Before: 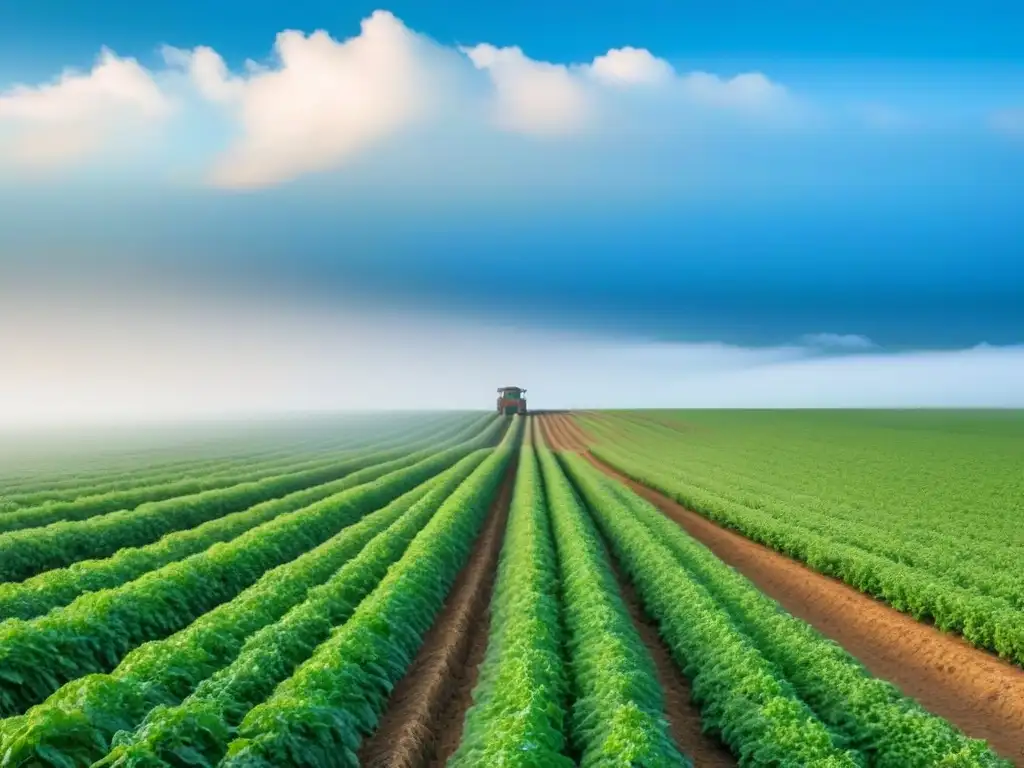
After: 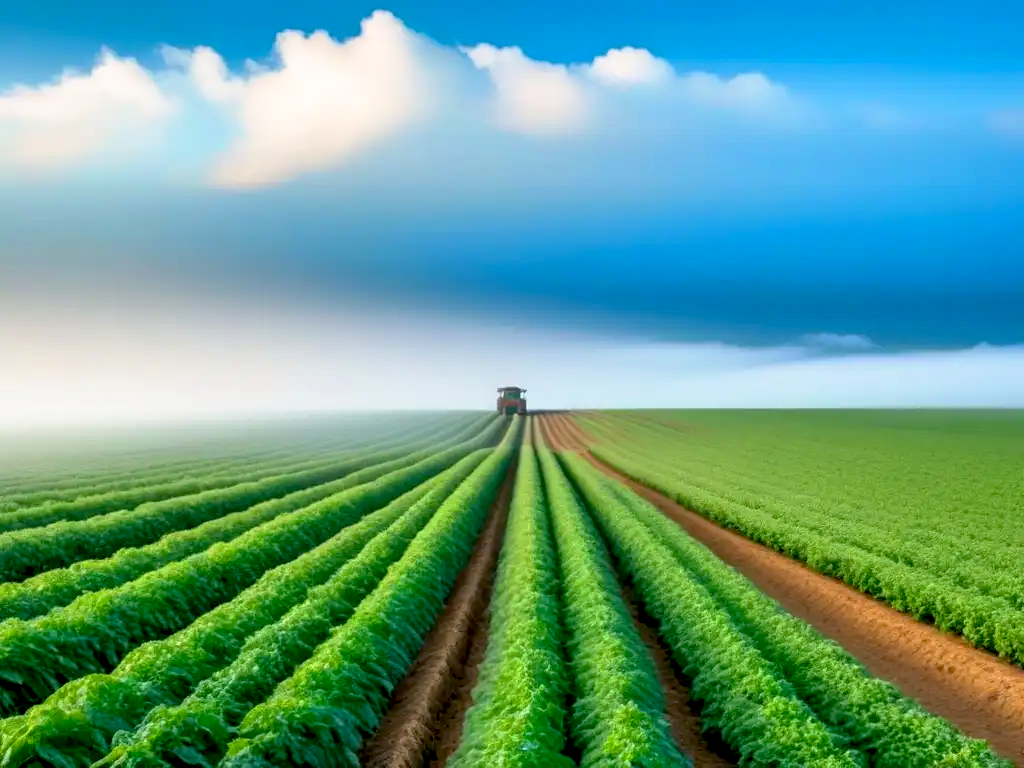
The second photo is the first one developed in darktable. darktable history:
base curve: curves: ch0 [(0.017, 0) (0.425, 0.441) (0.844, 0.933) (1, 1)], exposure shift 0.01, preserve colors none
